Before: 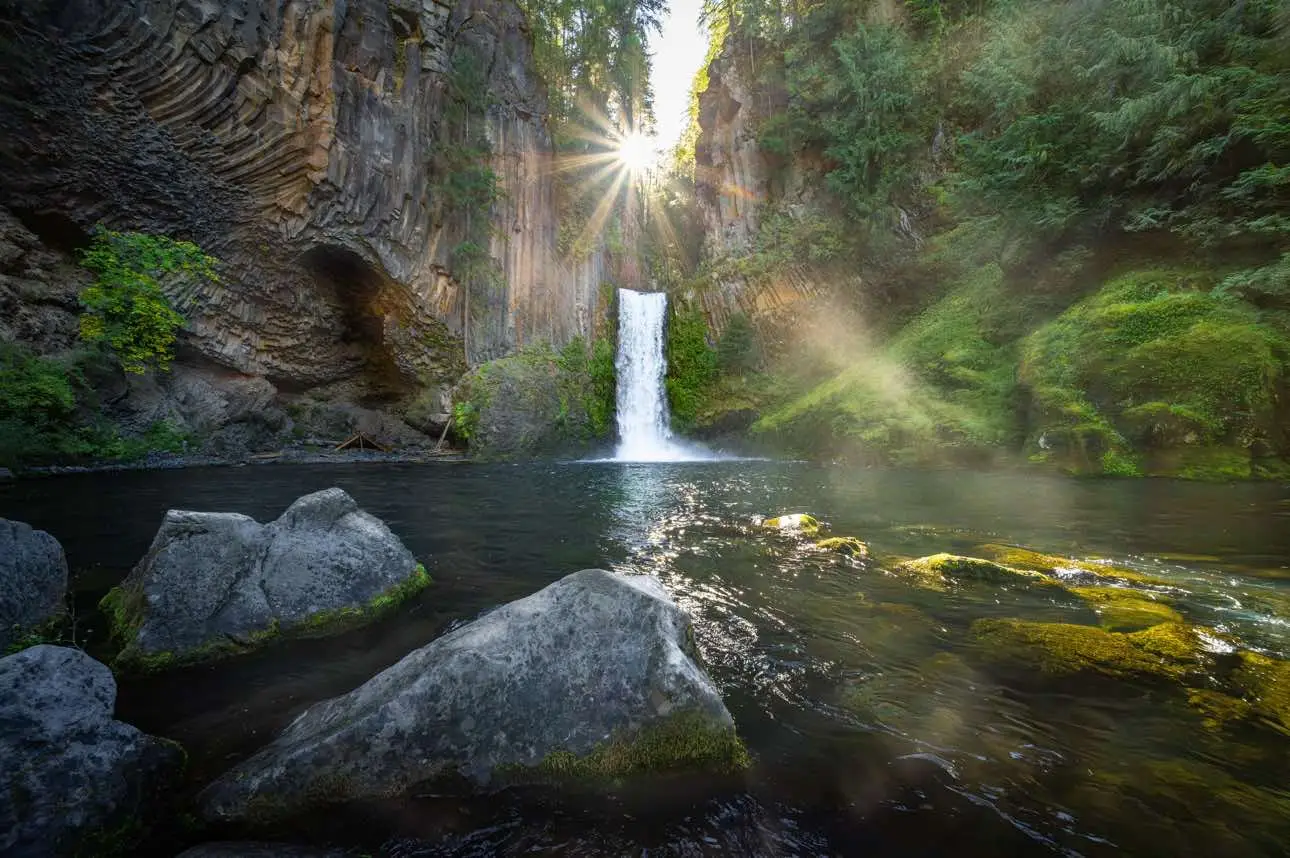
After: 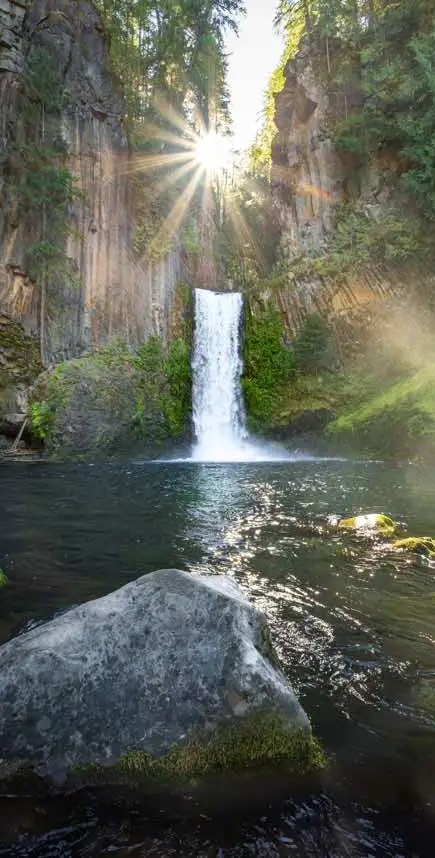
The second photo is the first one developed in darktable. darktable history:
crop: left 32.942%, right 33.298%
local contrast: mode bilateral grid, contrast 20, coarseness 50, detail 119%, midtone range 0.2
